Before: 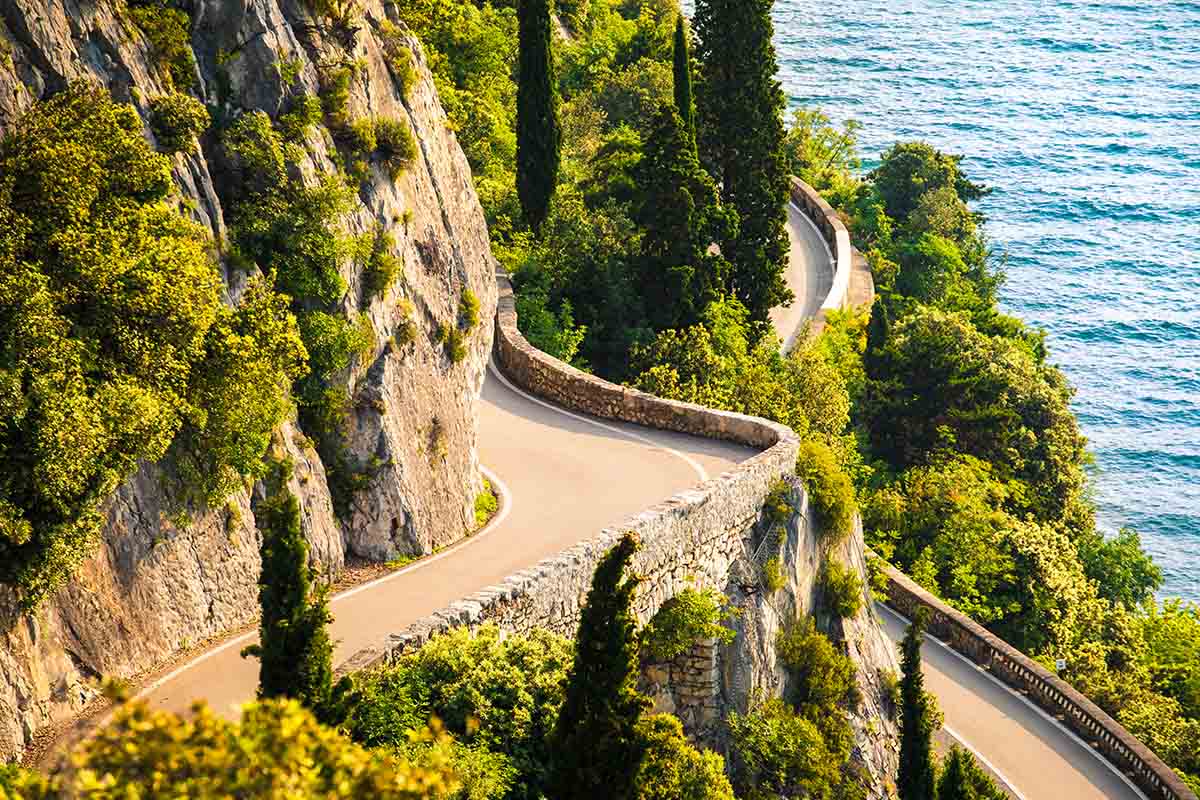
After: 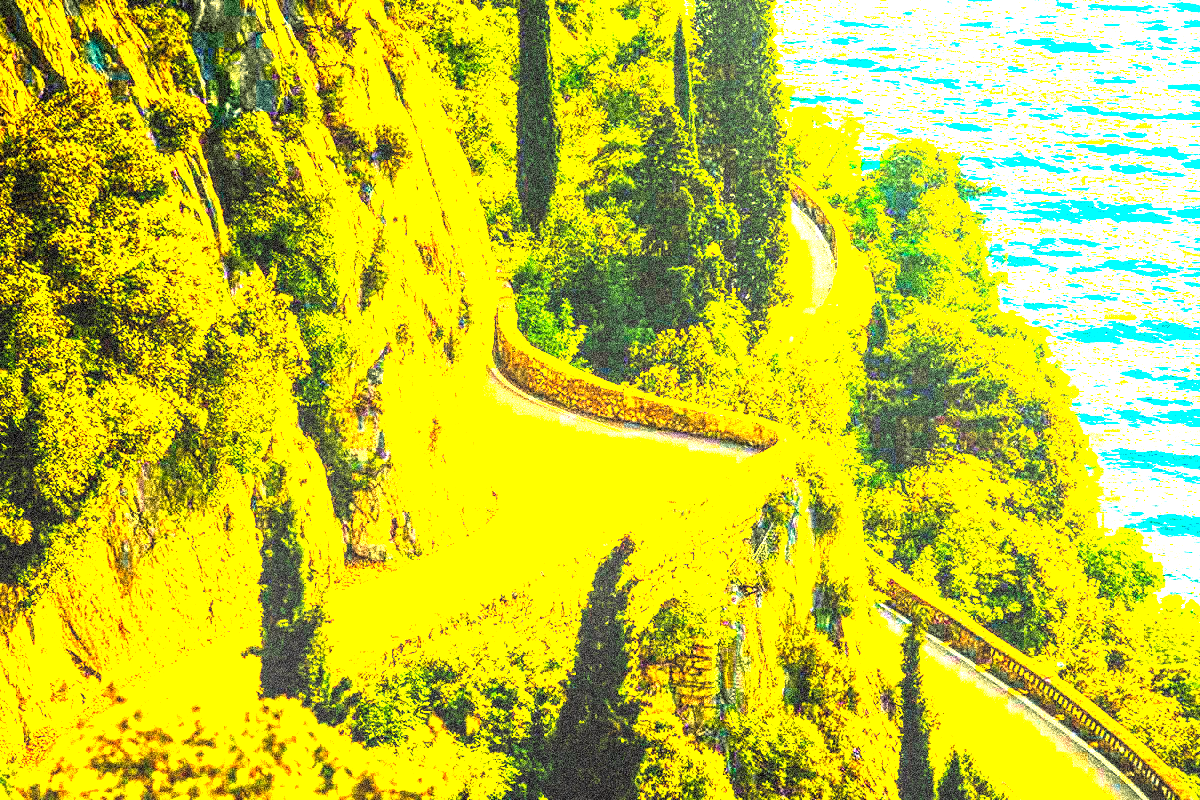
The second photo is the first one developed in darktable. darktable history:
color balance: mode lift, gamma, gain (sRGB), lift [1.014, 0.966, 0.918, 0.87], gamma [0.86, 0.734, 0.918, 0.976], gain [1.063, 1.13, 1.063, 0.86]
white balance: red 1.004, blue 1.024
tone equalizer: on, module defaults
grain: coarseness 3.75 ISO, strength 100%, mid-tones bias 0%
color balance rgb: linear chroma grading › global chroma 25%, perceptual saturation grading › global saturation 40%, perceptual brilliance grading › global brilliance 30%, global vibrance 40%
exposure: black level correction 0, exposure 1.198 EV, compensate exposure bias true, compensate highlight preservation false
local contrast: detail 130%
